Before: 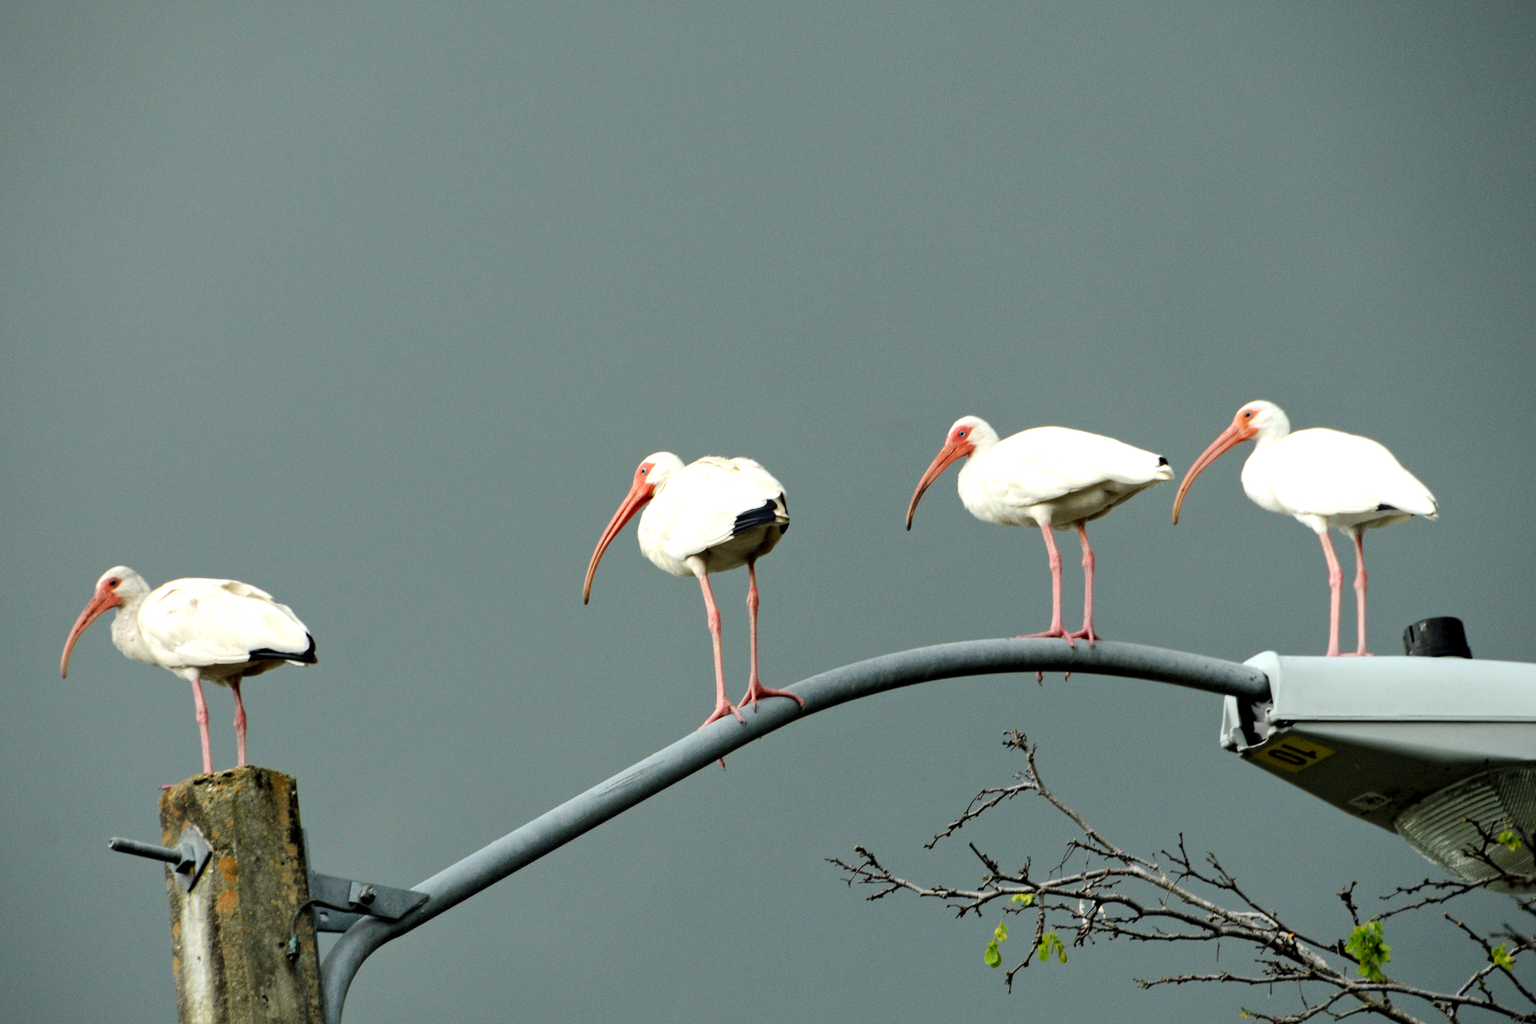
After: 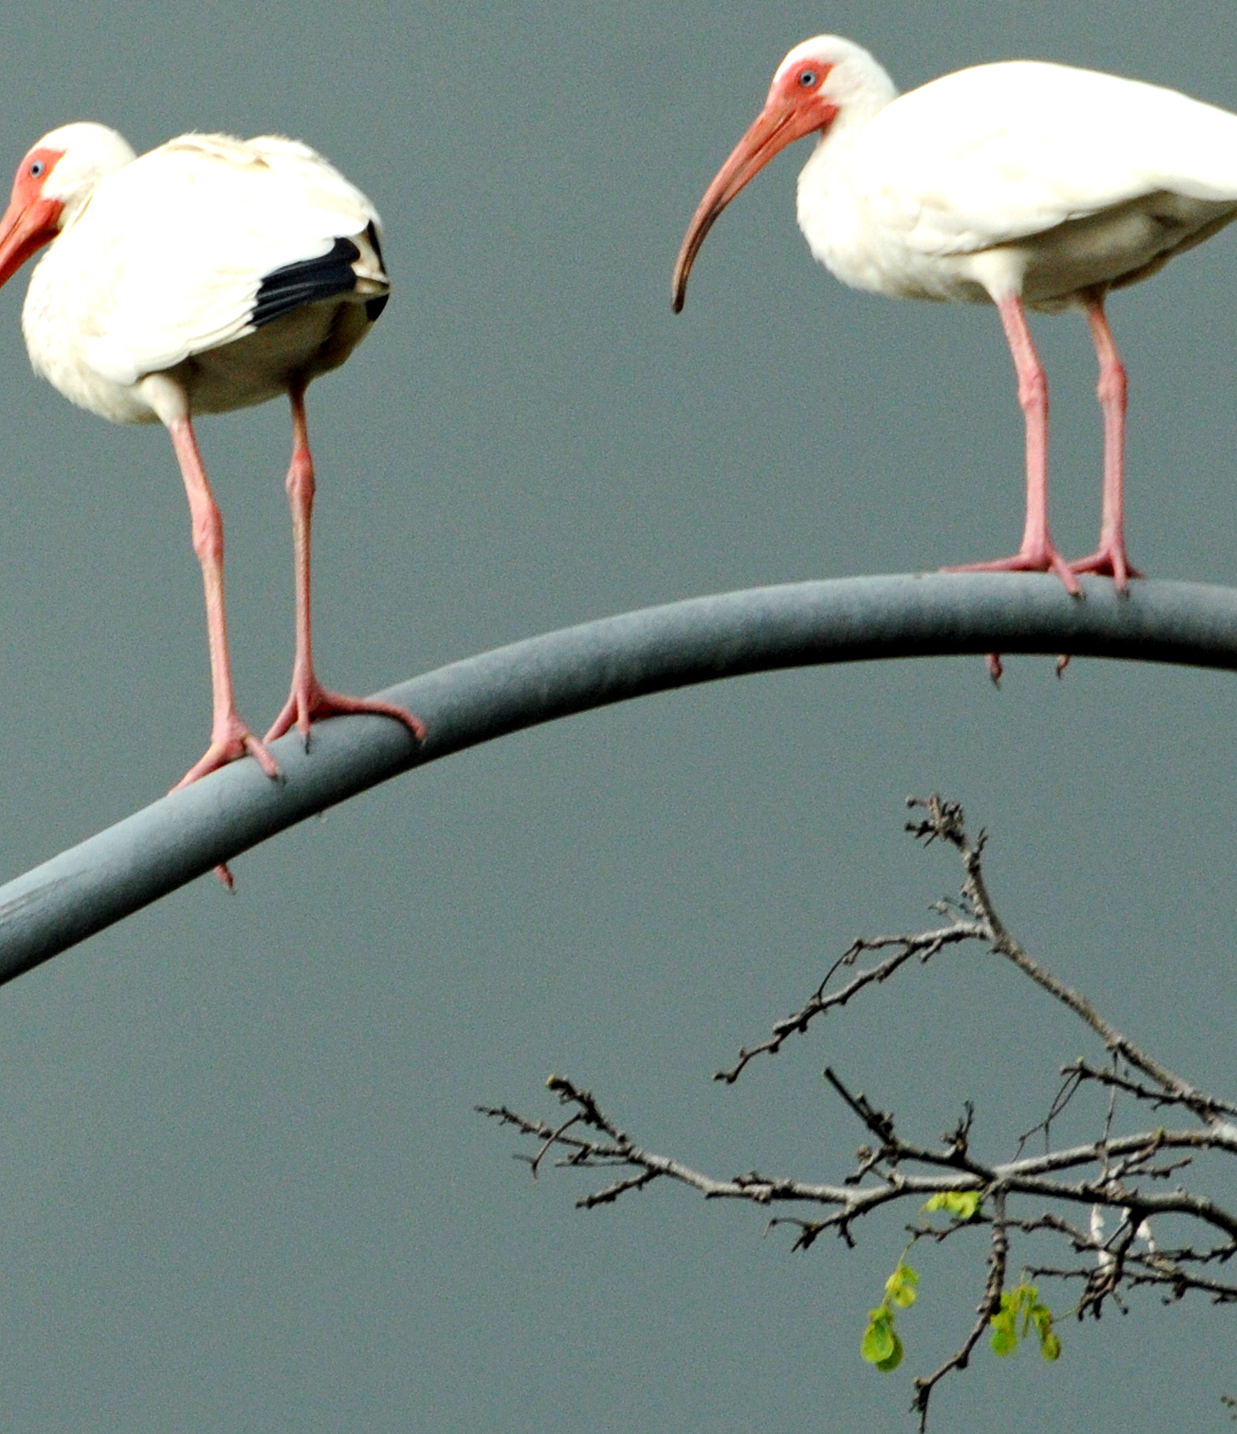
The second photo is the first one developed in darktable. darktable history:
crop: left 40.928%, top 39.219%, right 25.792%, bottom 2.897%
